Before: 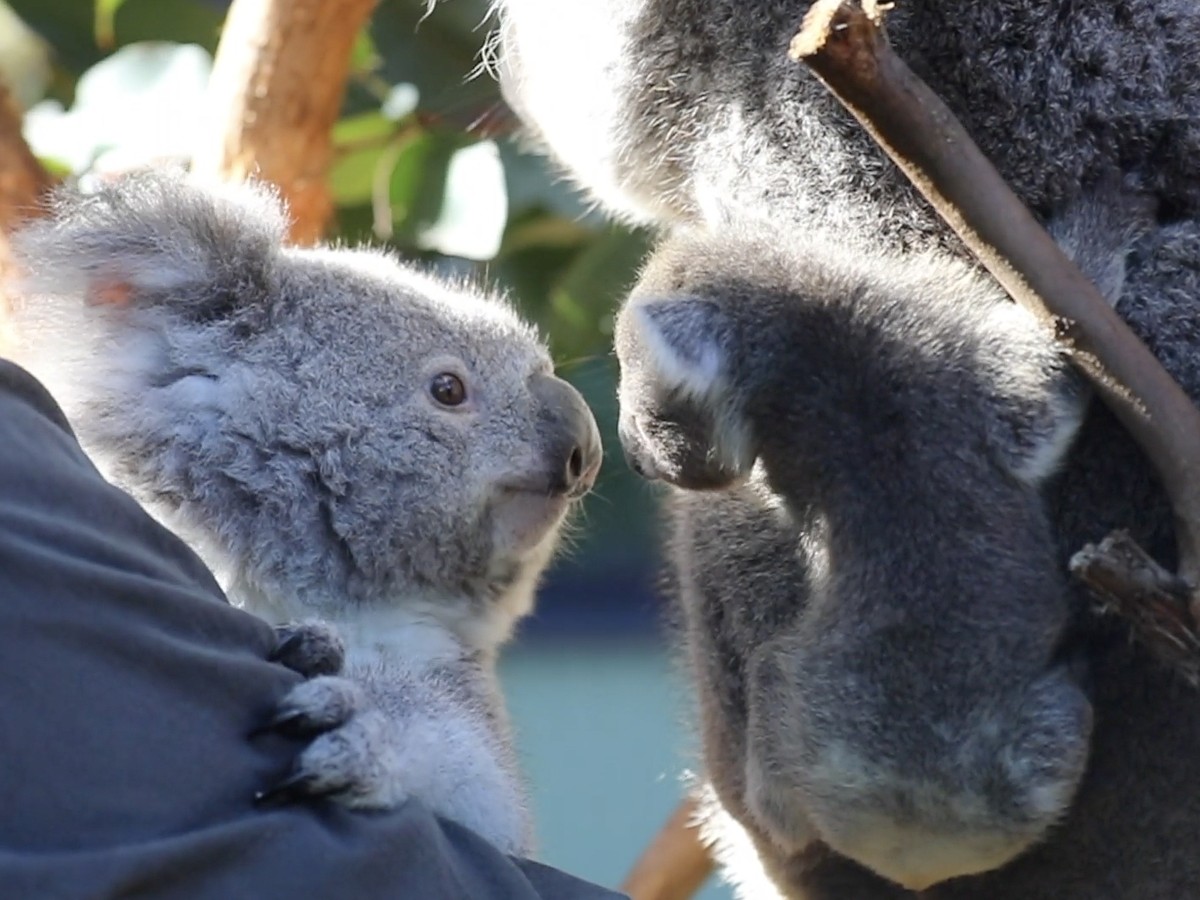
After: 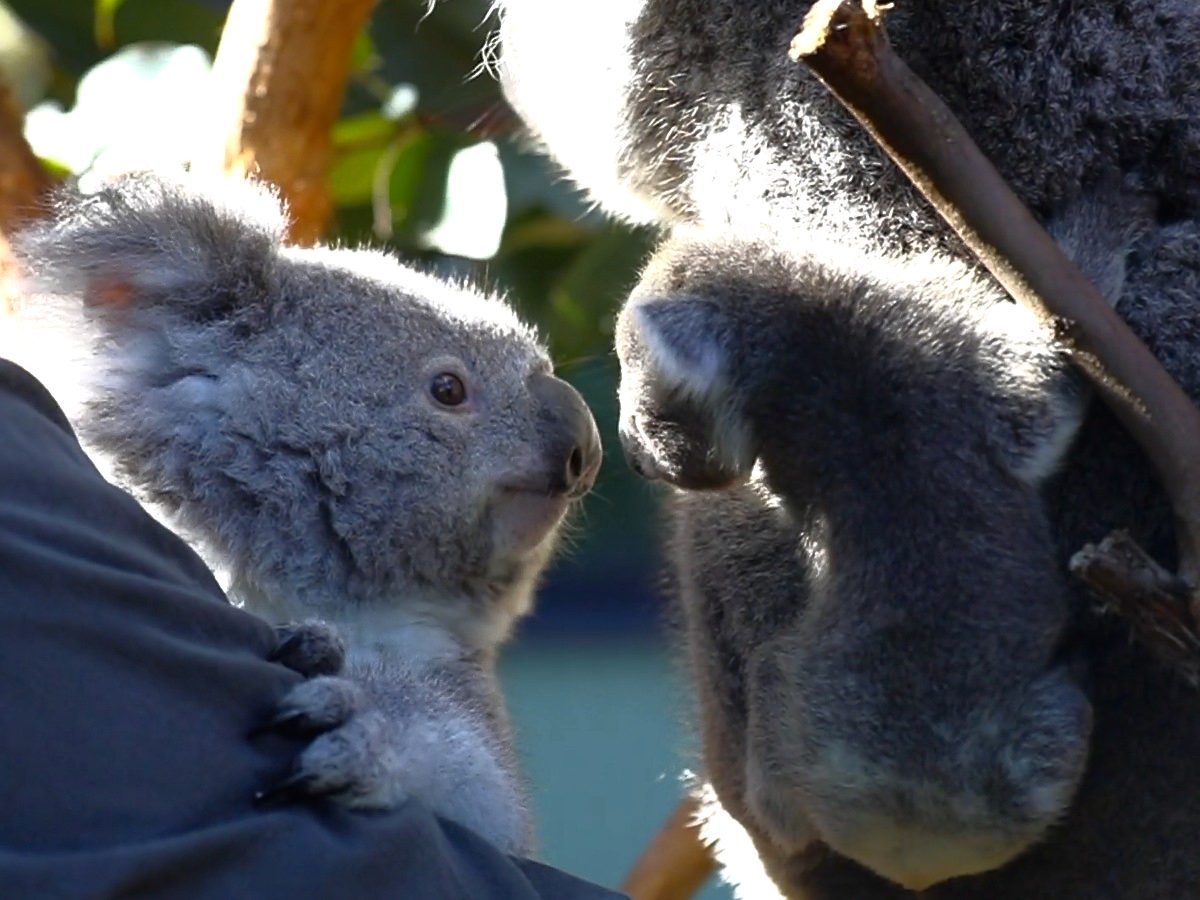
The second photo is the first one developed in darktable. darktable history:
color balance rgb: perceptual saturation grading › global saturation 25%, perceptual brilliance grading › mid-tones 10%, perceptual brilliance grading › shadows 15%, global vibrance 20%
tone equalizer: -8 EV -0.417 EV, -7 EV -0.389 EV, -6 EV -0.333 EV, -5 EV -0.222 EV, -3 EV 0.222 EV, -2 EV 0.333 EV, -1 EV 0.389 EV, +0 EV 0.417 EV, edges refinement/feathering 500, mask exposure compensation -1.57 EV, preserve details no
base curve: curves: ch0 [(0, 0) (0.564, 0.291) (0.802, 0.731) (1, 1)]
